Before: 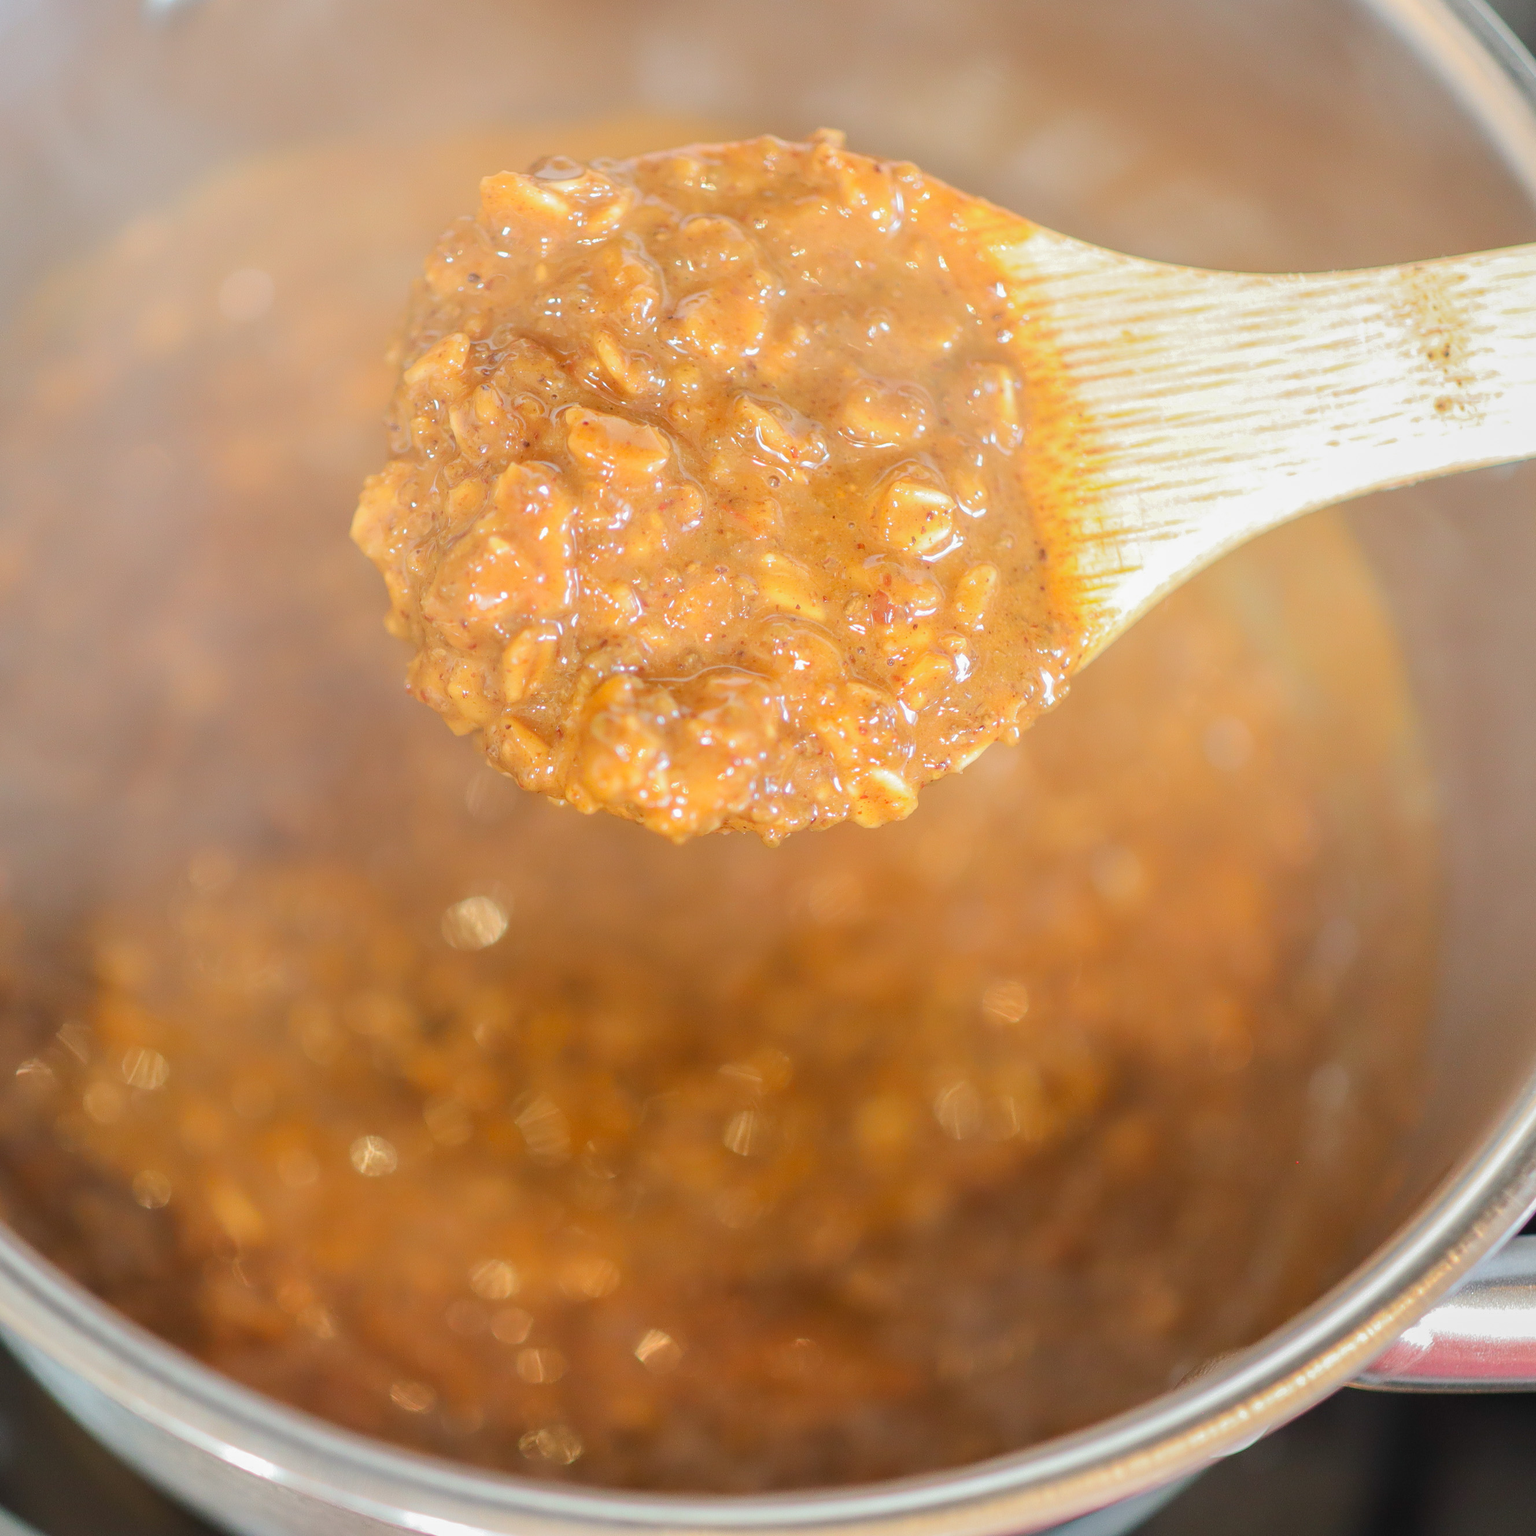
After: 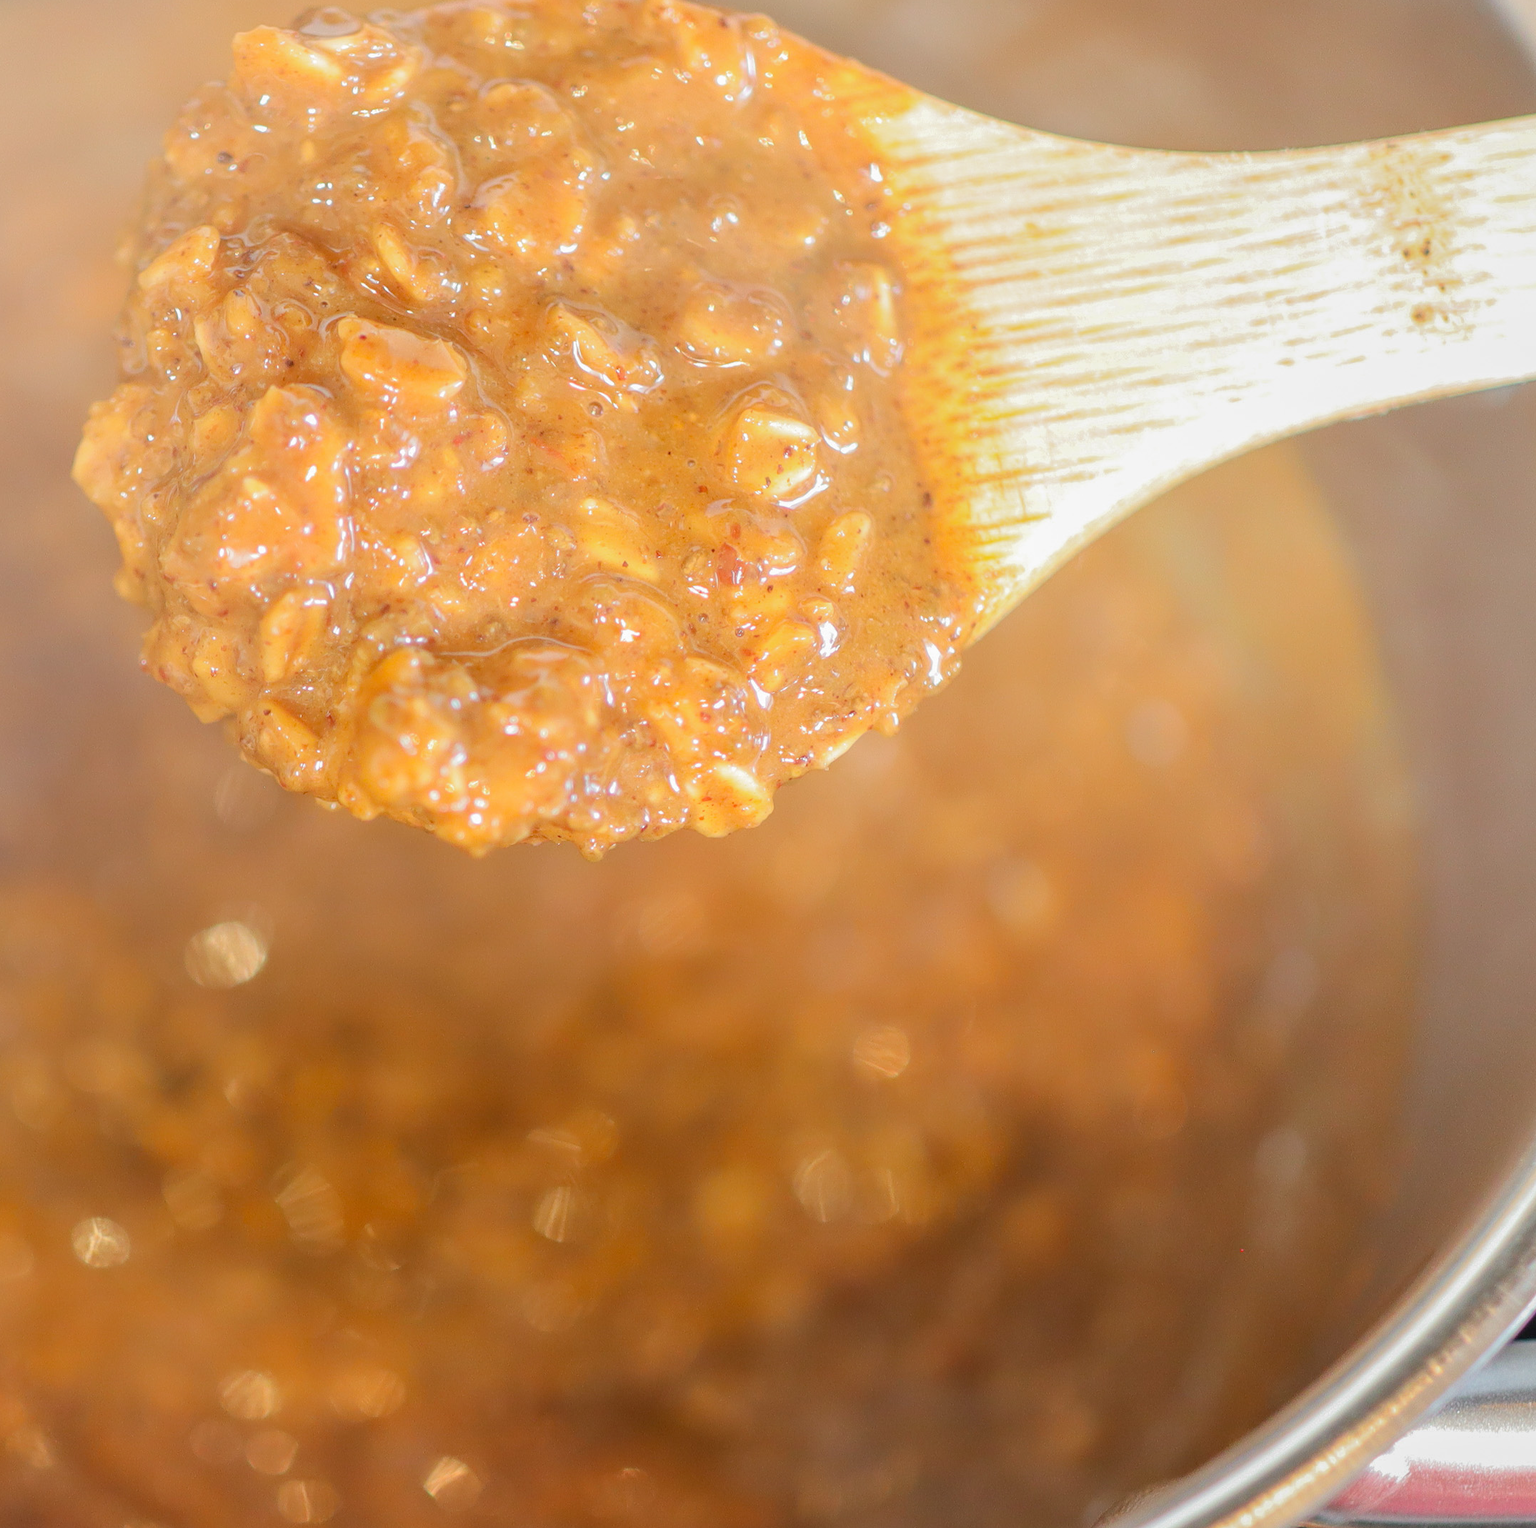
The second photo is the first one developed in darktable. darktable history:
crop: left 19.049%, top 9.822%, bottom 9.57%
